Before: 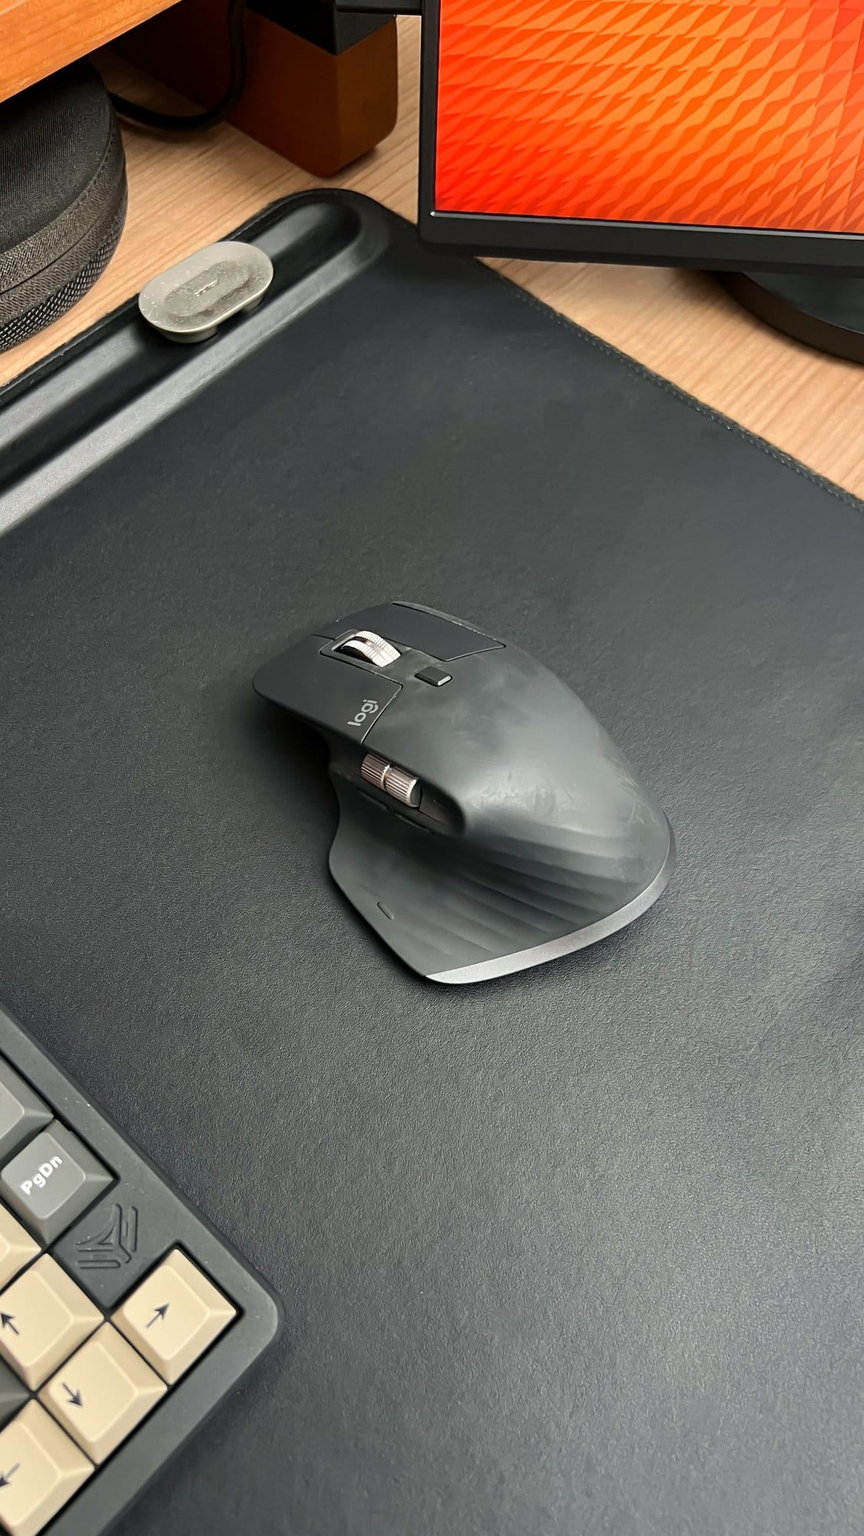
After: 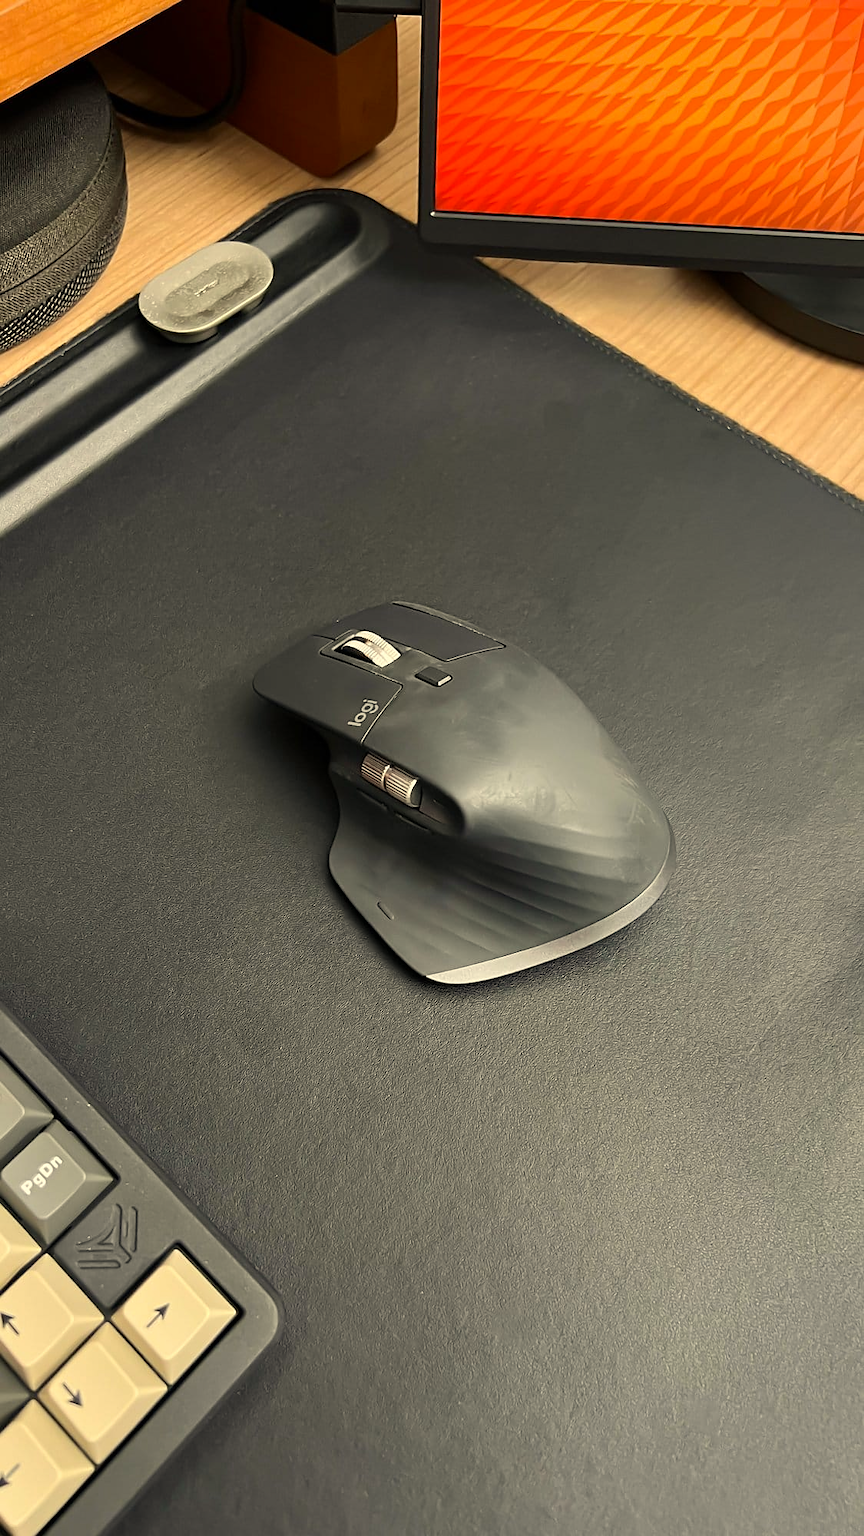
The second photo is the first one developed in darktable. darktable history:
color correction: highlights a* 1.39, highlights b* 17.83
sharpen: radius 1.458, amount 0.398, threshold 1.271
